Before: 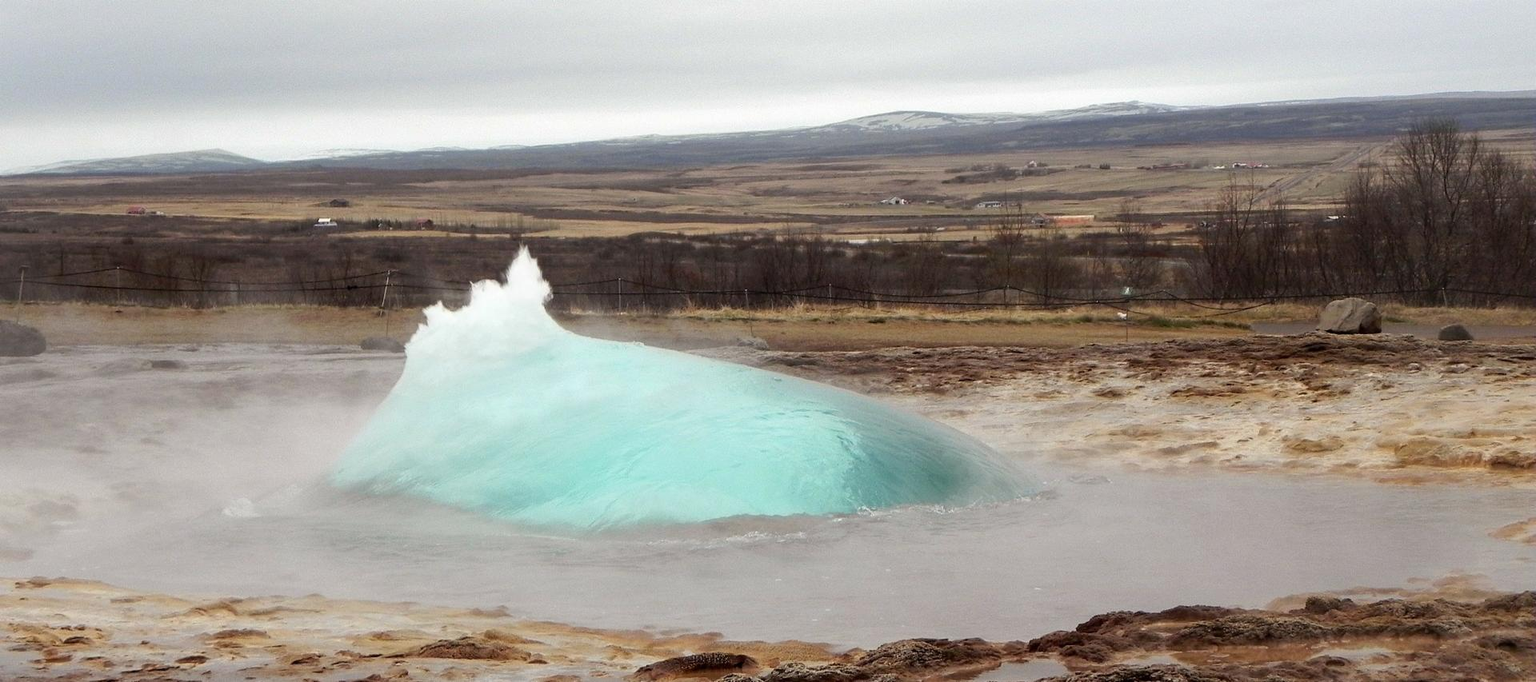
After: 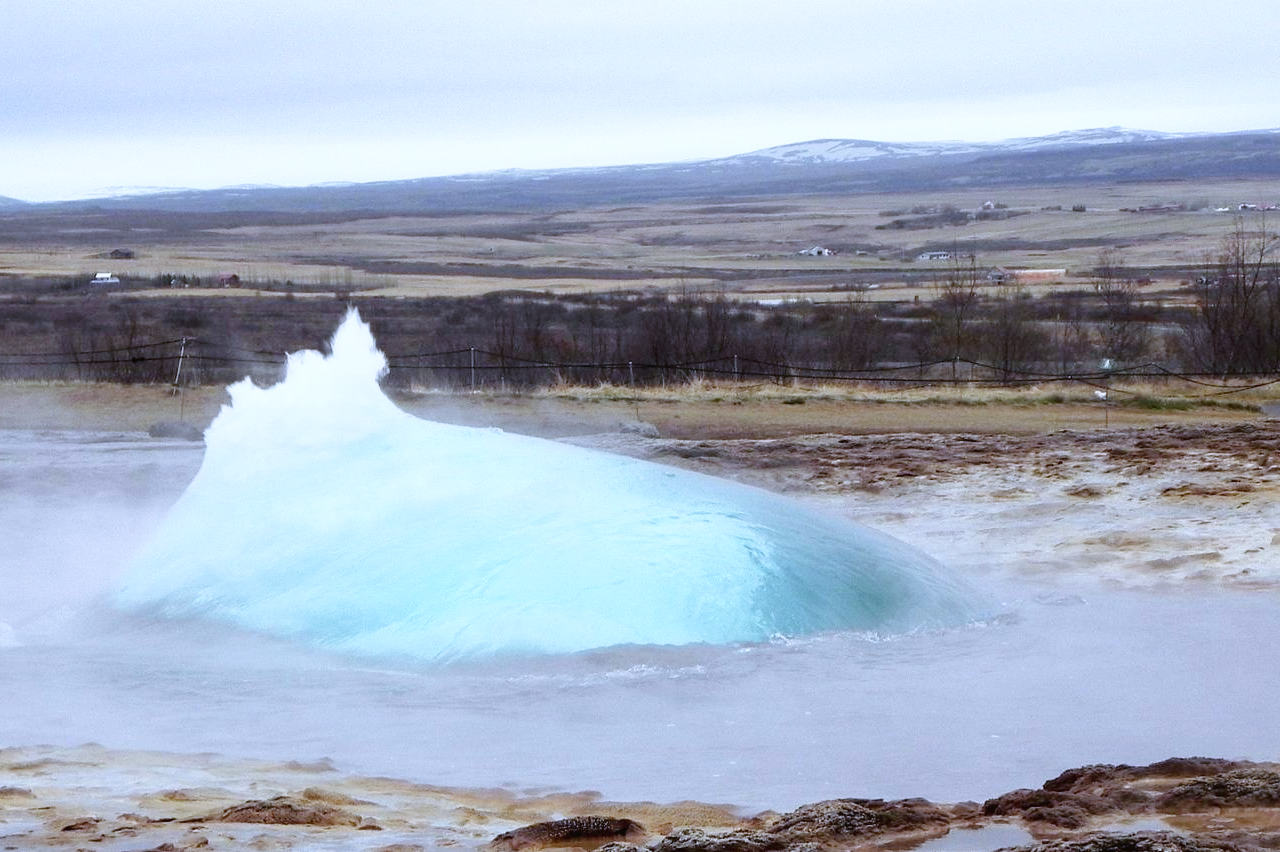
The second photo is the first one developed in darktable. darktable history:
tone curve: curves: ch0 [(0, 0) (0.003, 0.023) (0.011, 0.025) (0.025, 0.029) (0.044, 0.047) (0.069, 0.079) (0.1, 0.113) (0.136, 0.152) (0.177, 0.199) (0.224, 0.26) (0.277, 0.333) (0.335, 0.404) (0.399, 0.48) (0.468, 0.559) (0.543, 0.635) (0.623, 0.713) (0.709, 0.797) (0.801, 0.879) (0.898, 0.953) (1, 1)], preserve colors none
white balance: red 0.871, blue 1.249
crop and rotate: left 15.754%, right 17.579%
